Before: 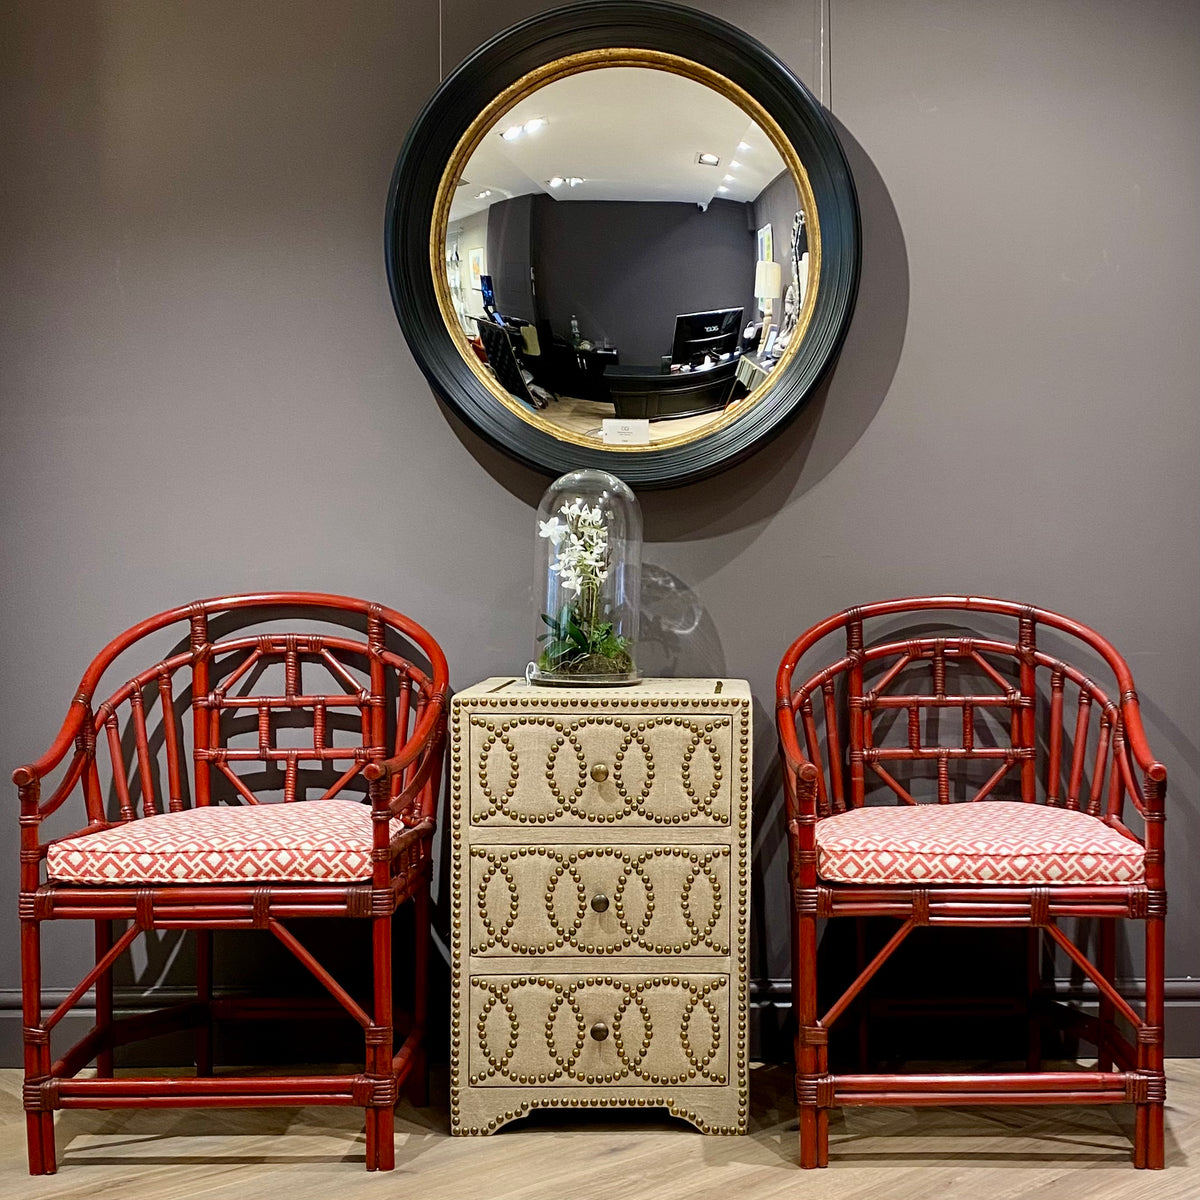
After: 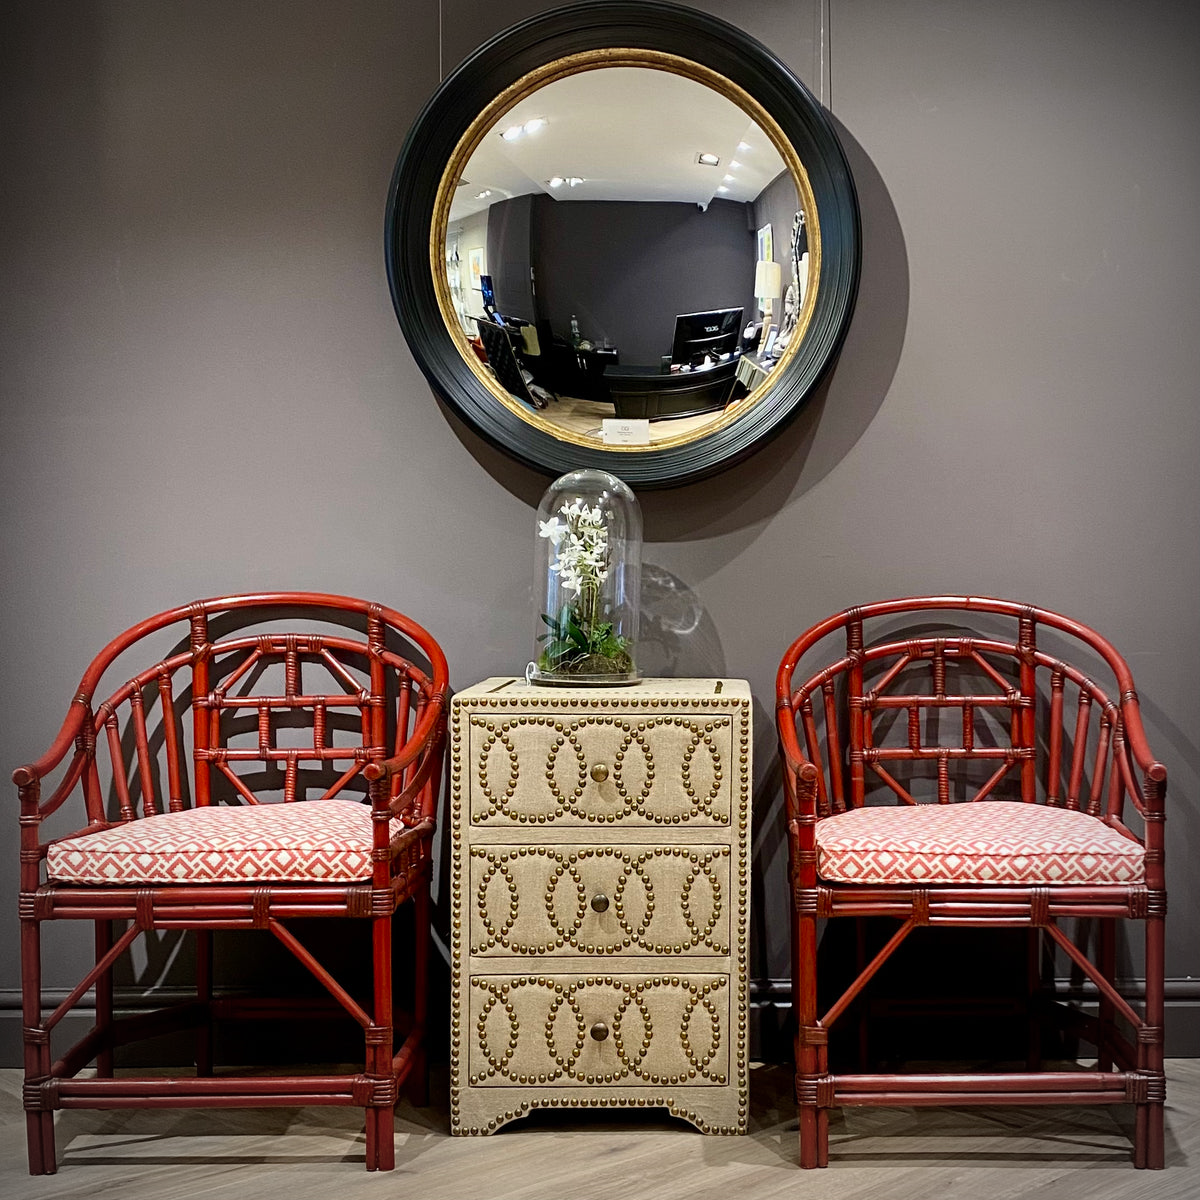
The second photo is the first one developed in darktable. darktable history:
vignetting: fall-off start 74.49%, fall-off radius 65.9%, brightness -0.628, saturation -0.68
contrast brightness saturation: contrast 0.05
